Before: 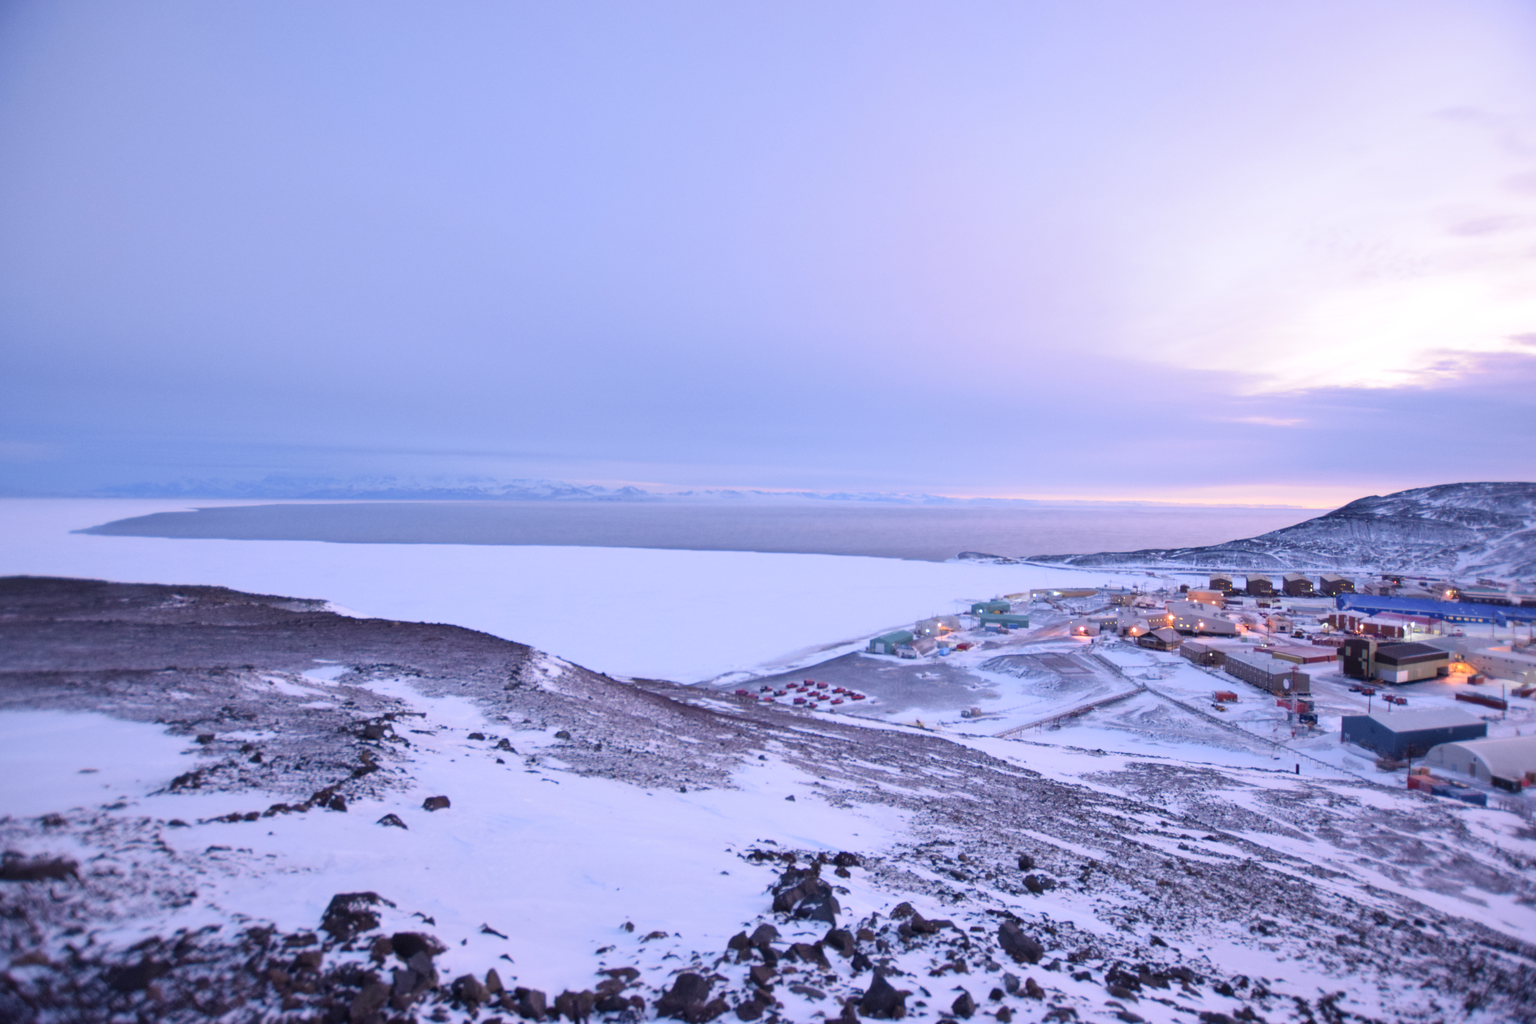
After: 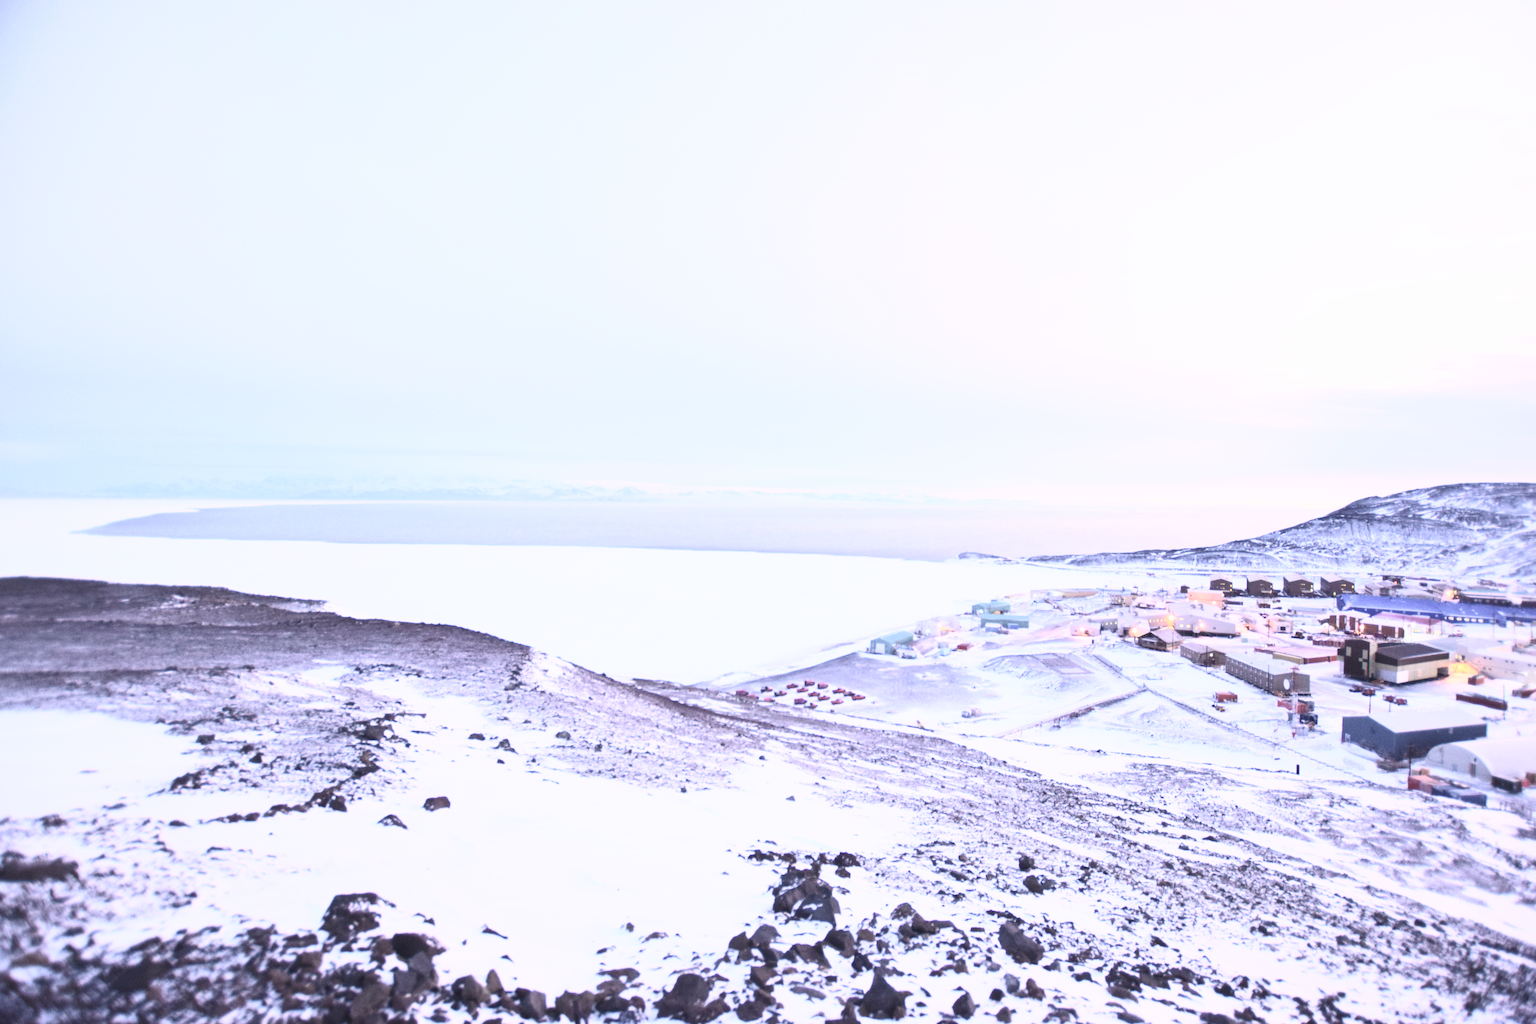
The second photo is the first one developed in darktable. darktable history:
base curve: curves: ch0 [(0, 0) (0.088, 0.125) (0.176, 0.251) (0.354, 0.501) (0.613, 0.749) (1, 0.877)], exposure shift 0.01, preserve colors none
contrast brightness saturation: contrast 0.441, brightness 0.555, saturation -0.202
